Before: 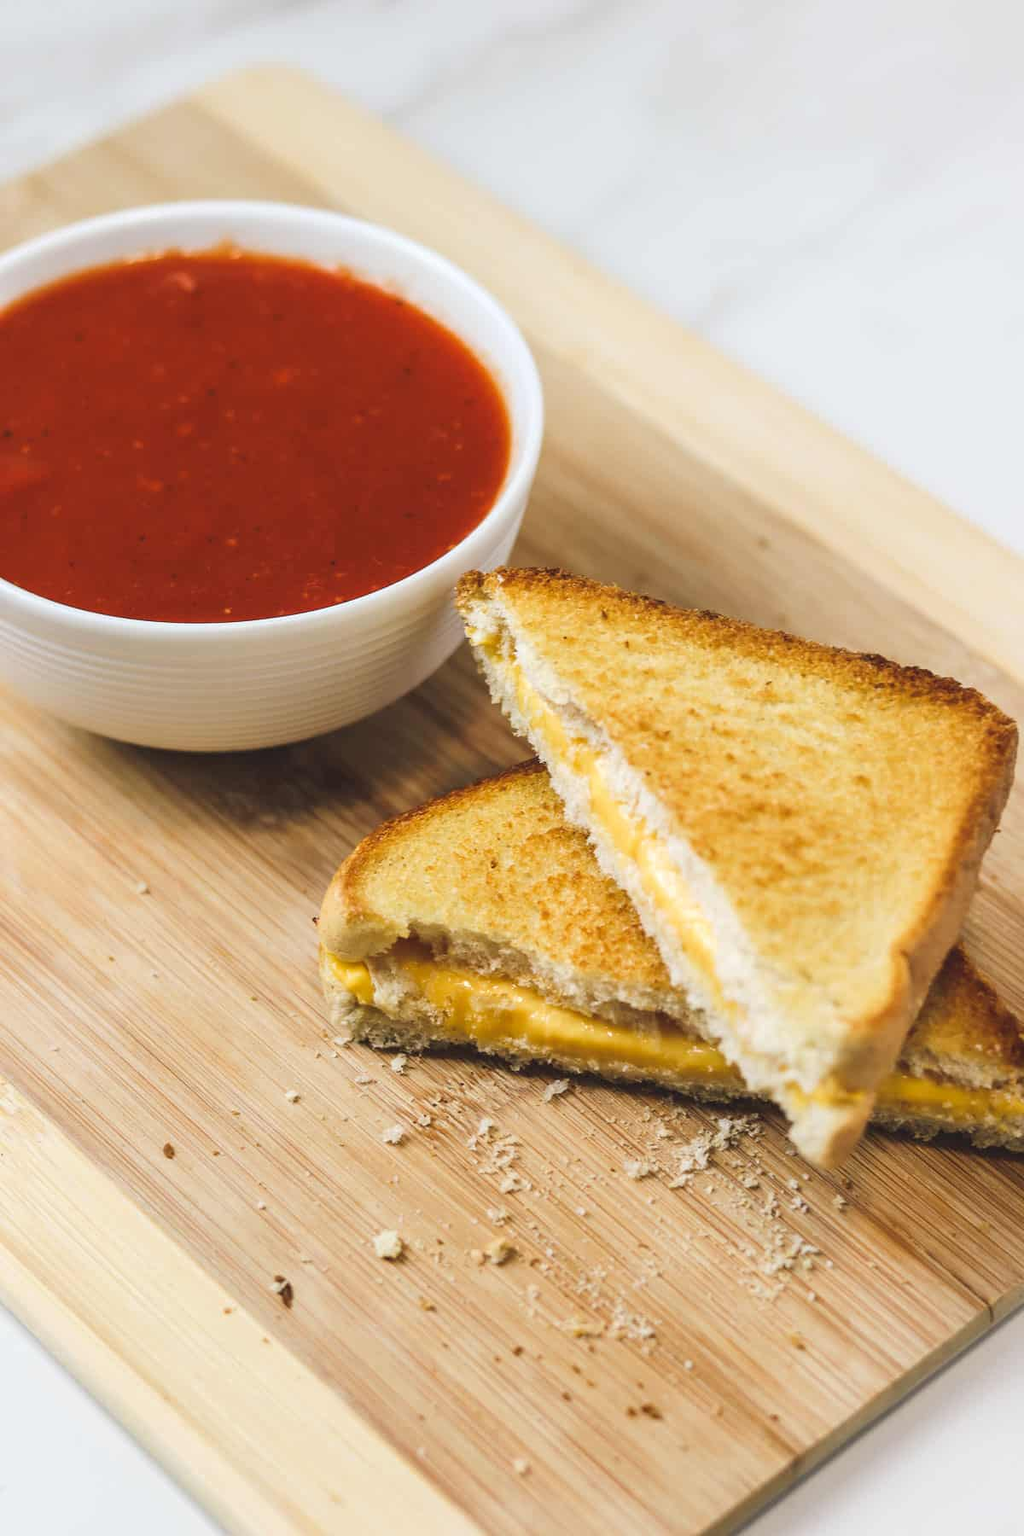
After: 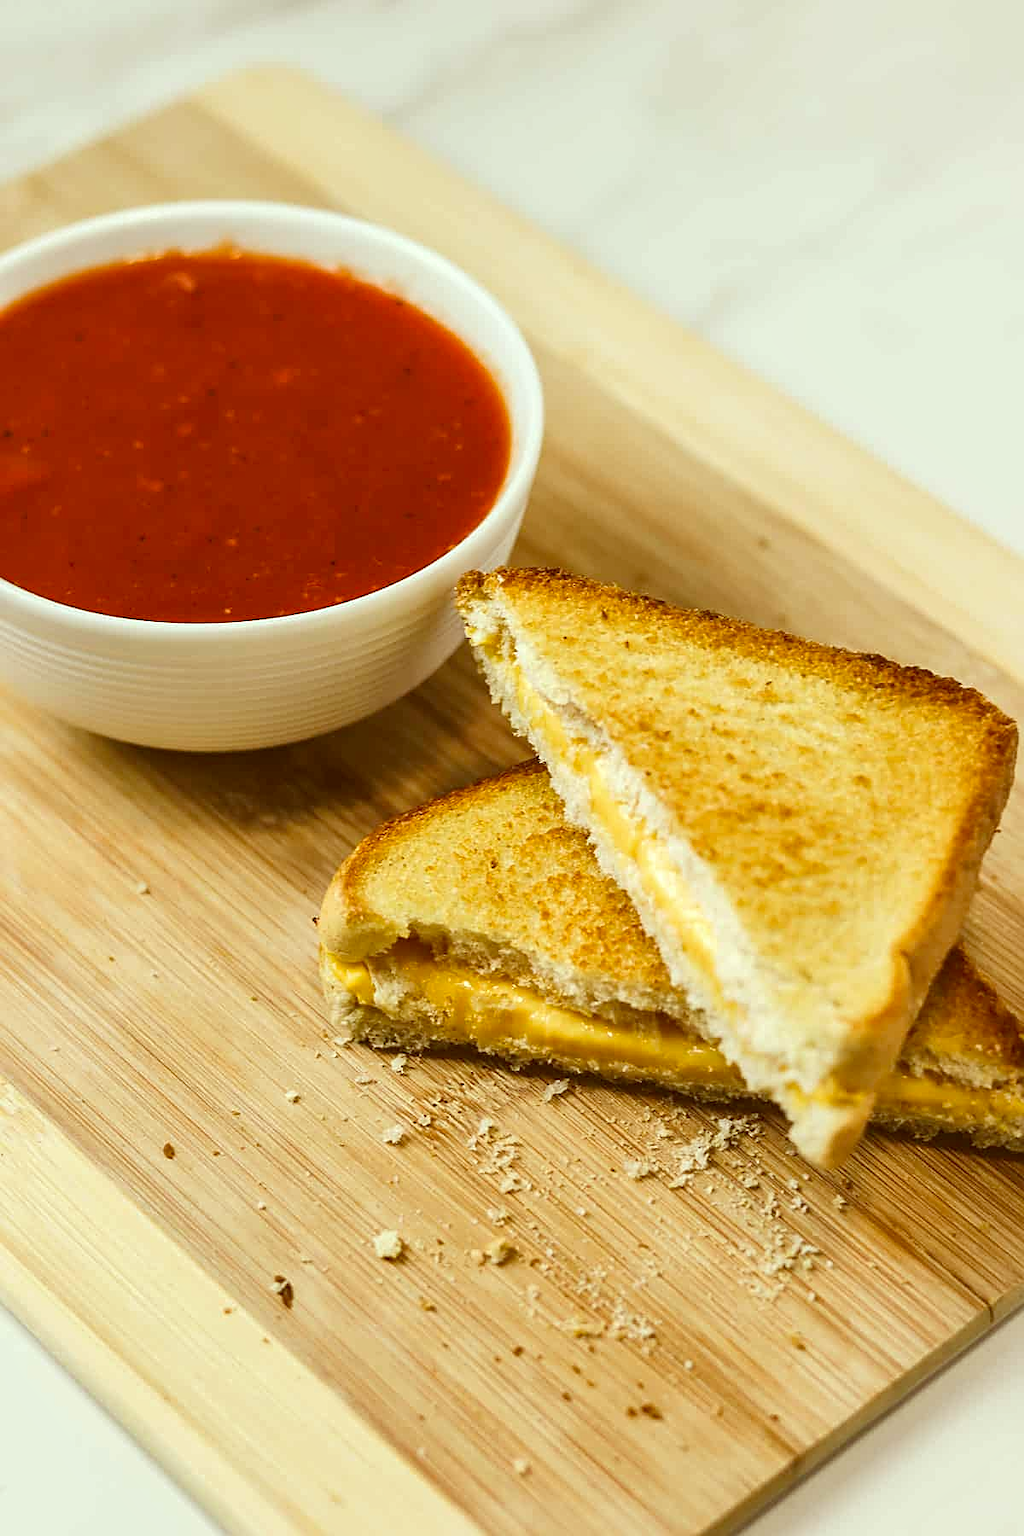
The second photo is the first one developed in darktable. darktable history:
sharpen: on, module defaults
color correction: highlights a* -5.94, highlights b* 9.48, shadows a* 10.12, shadows b* 23.94
local contrast: mode bilateral grid, contrast 20, coarseness 50, detail 120%, midtone range 0.2
